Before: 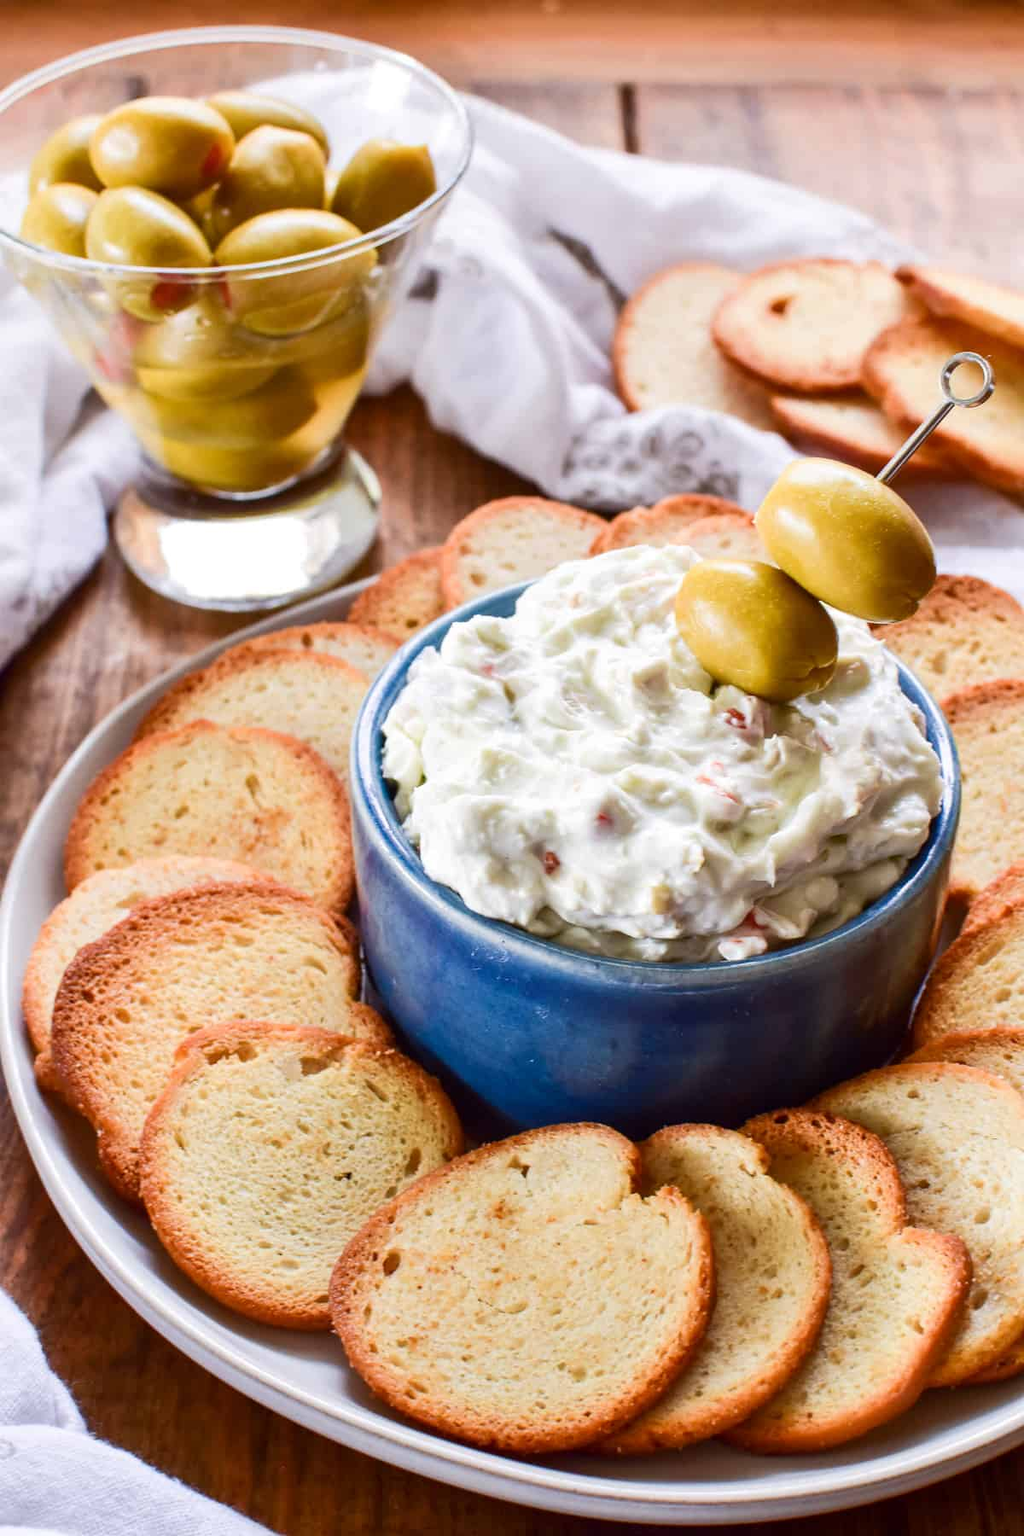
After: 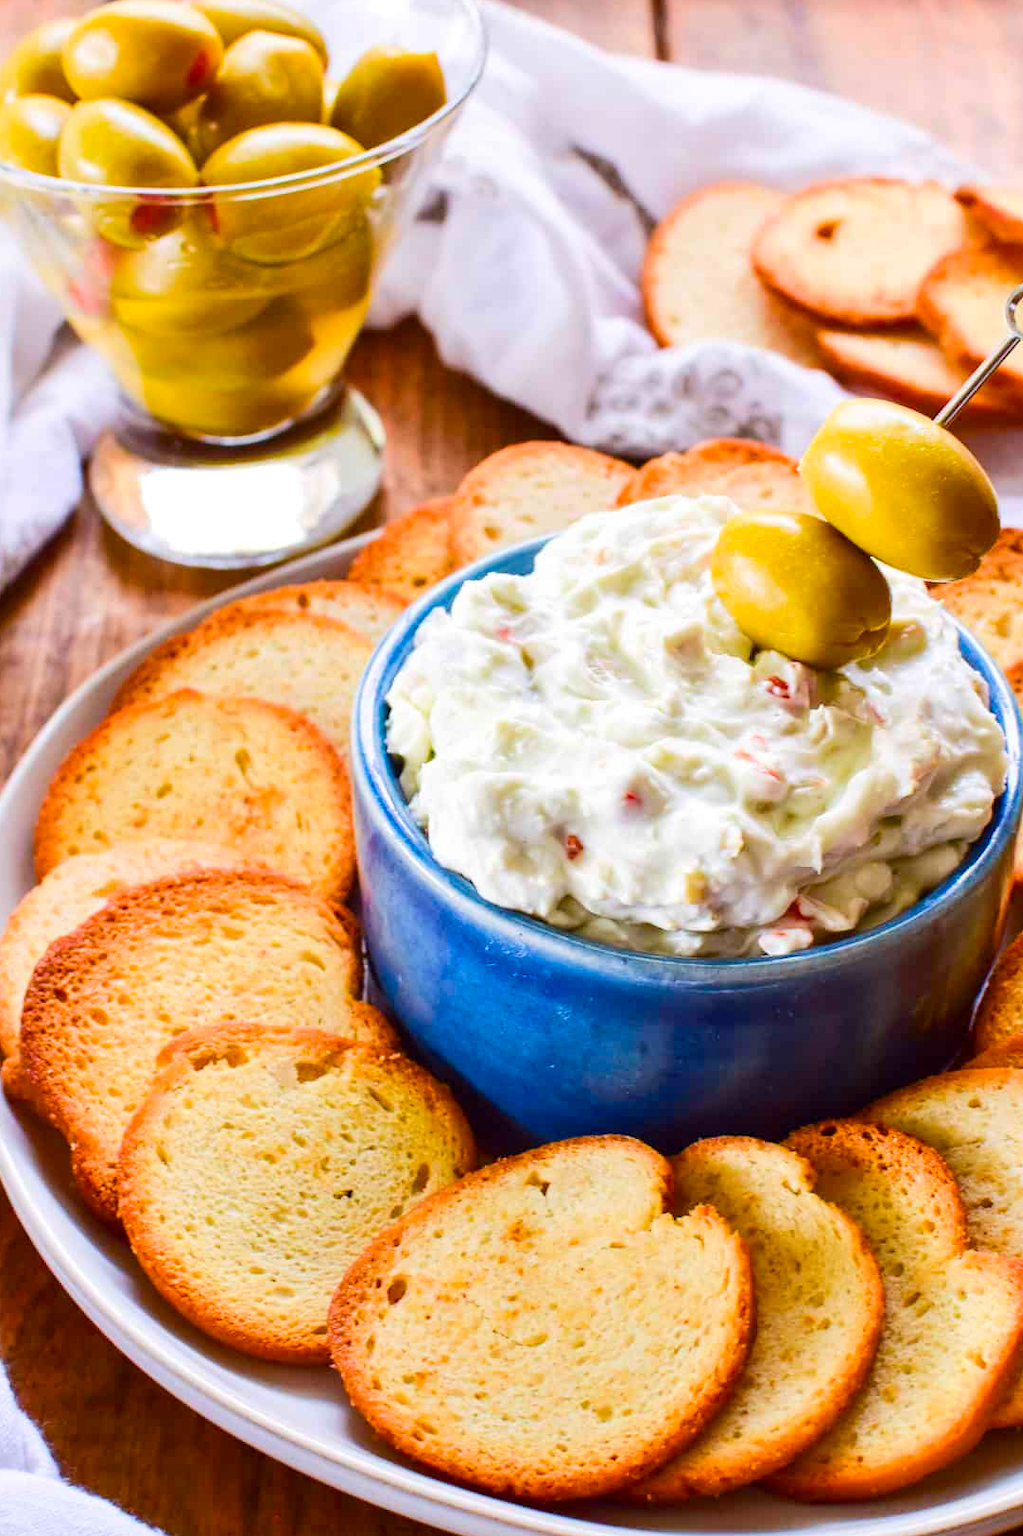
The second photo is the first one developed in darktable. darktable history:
white balance: emerald 1
color balance rgb: perceptual saturation grading › global saturation 25%, perceptual brilliance grading › mid-tones 10%, perceptual brilliance grading › shadows 15%, global vibrance 20%
contrast brightness saturation: contrast 0.1, brightness 0.03, saturation 0.09
crop: left 3.305%, top 6.436%, right 6.389%, bottom 3.258%
